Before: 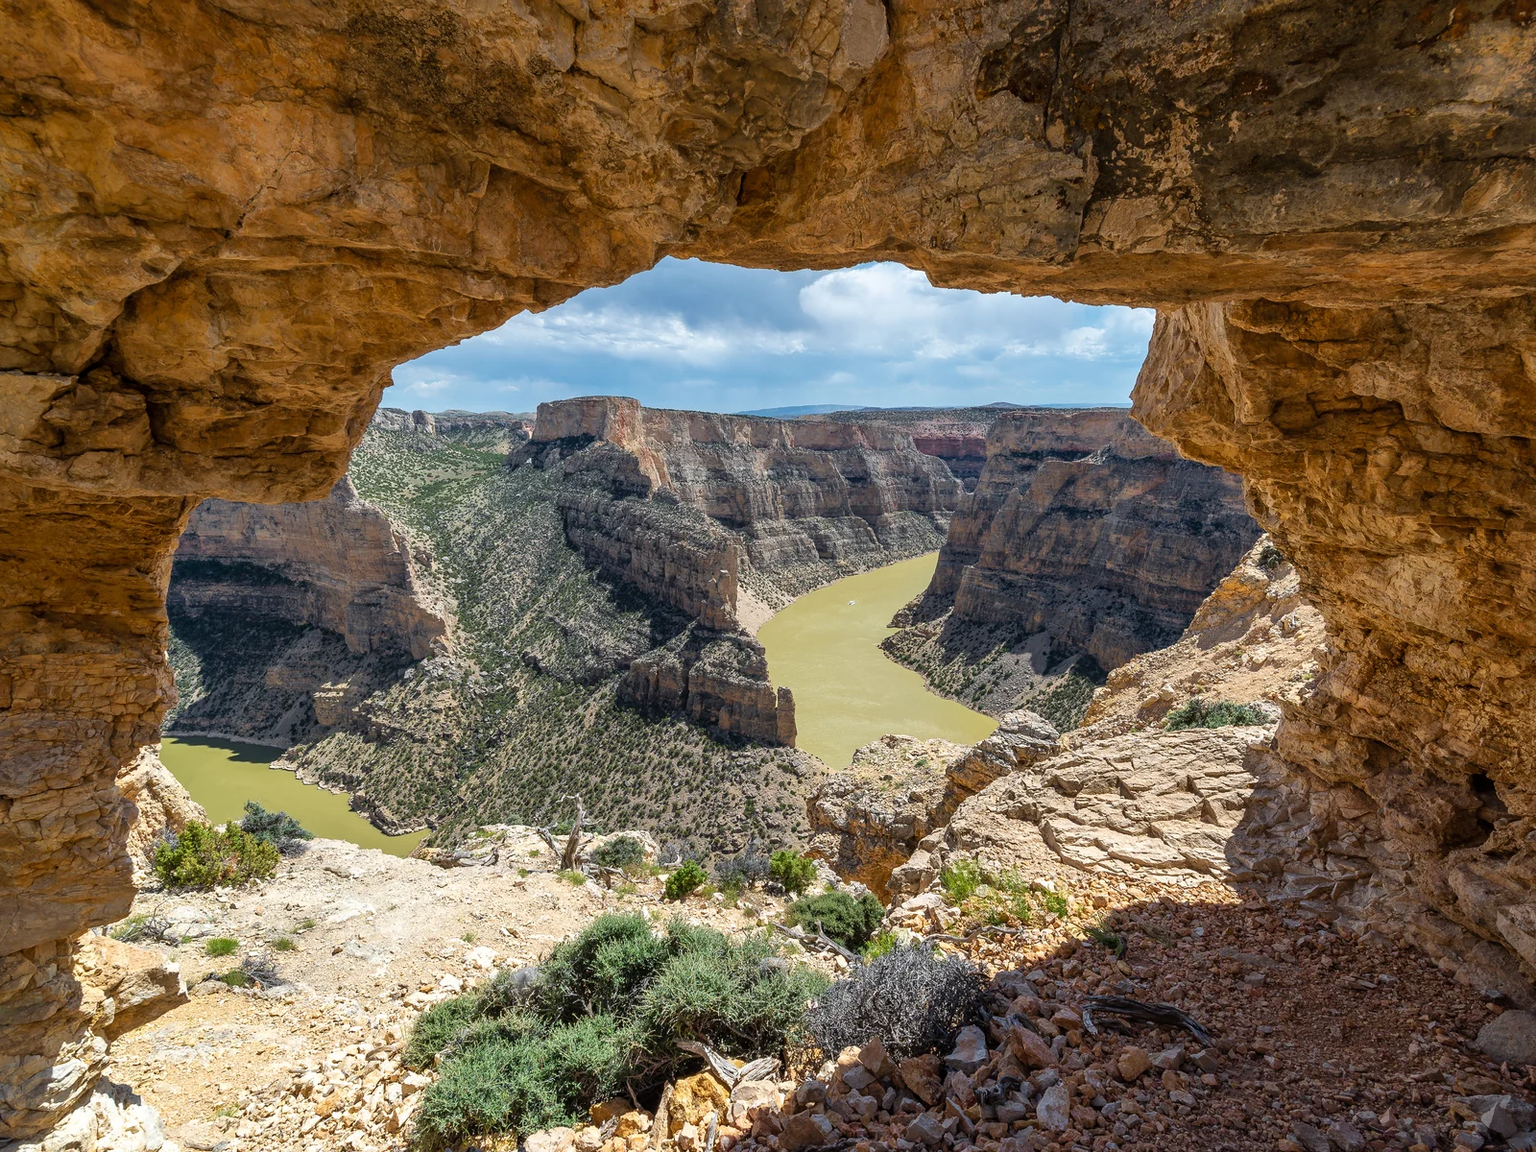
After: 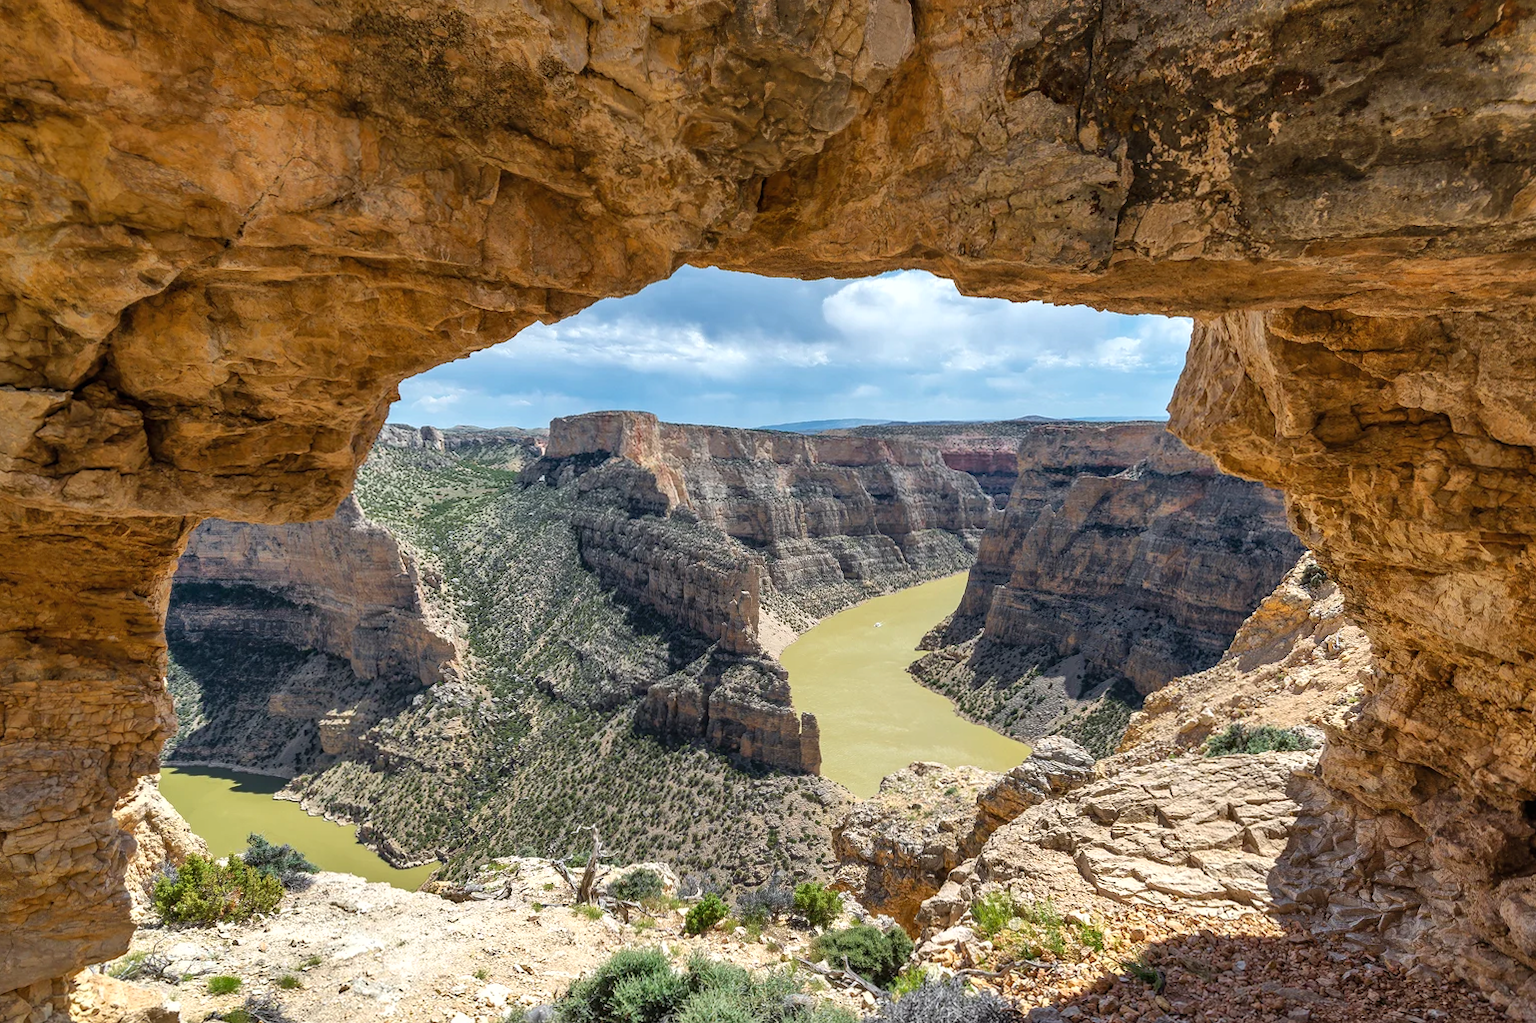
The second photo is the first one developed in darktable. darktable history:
crop and rotate: angle 0.2°, left 0.275%, right 3.127%, bottom 14.18%
exposure: black level correction 0, exposure 0.2 EV, compensate exposure bias true, compensate highlight preservation false
shadows and highlights: low approximation 0.01, soften with gaussian
